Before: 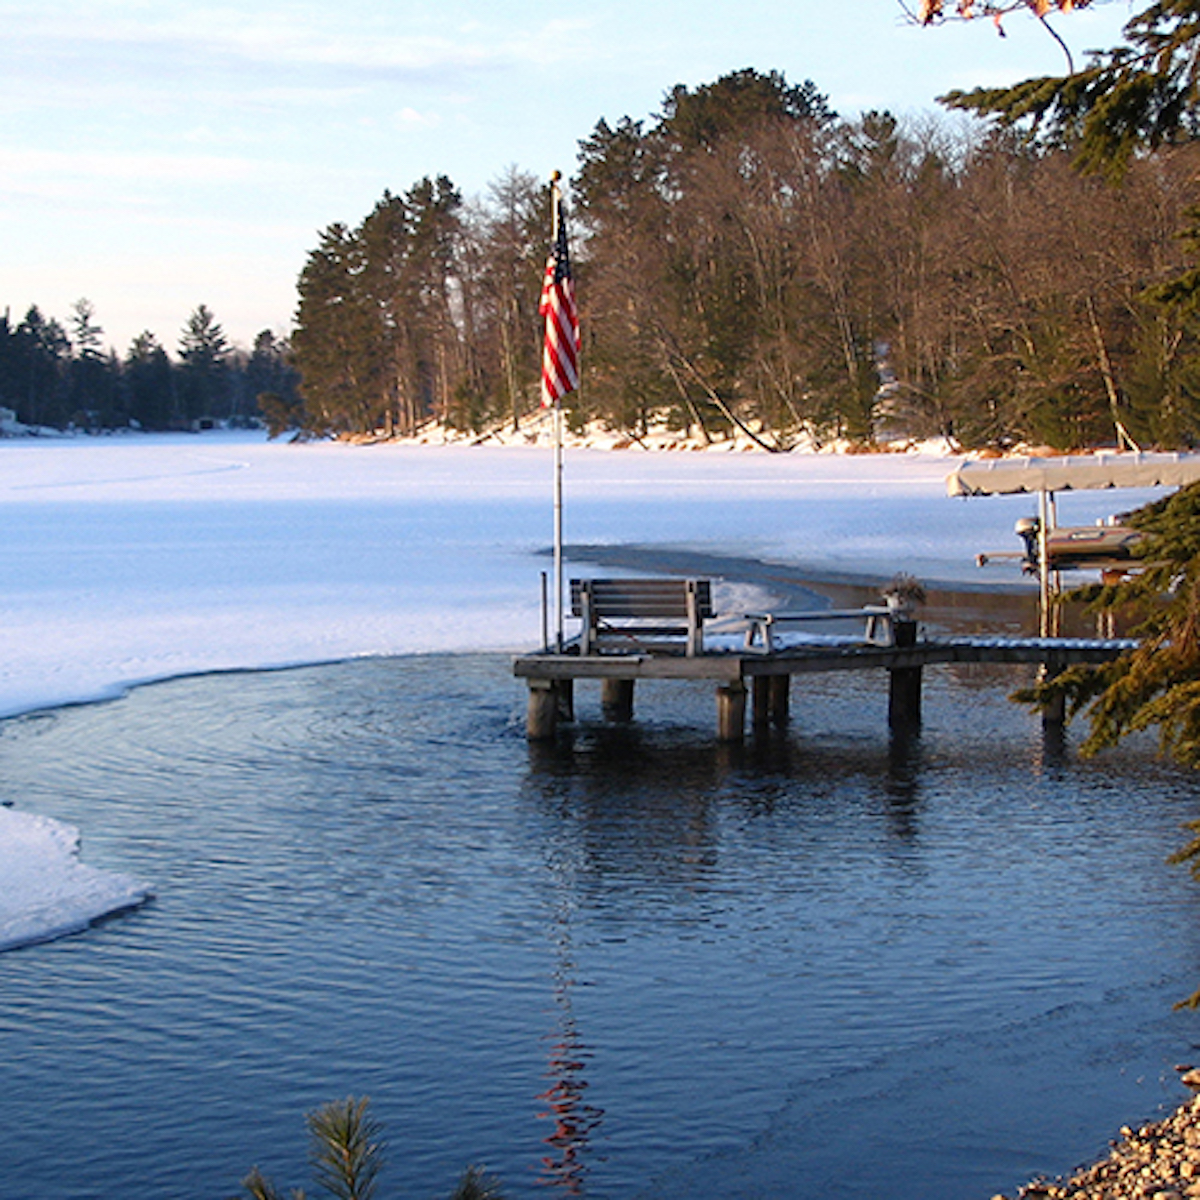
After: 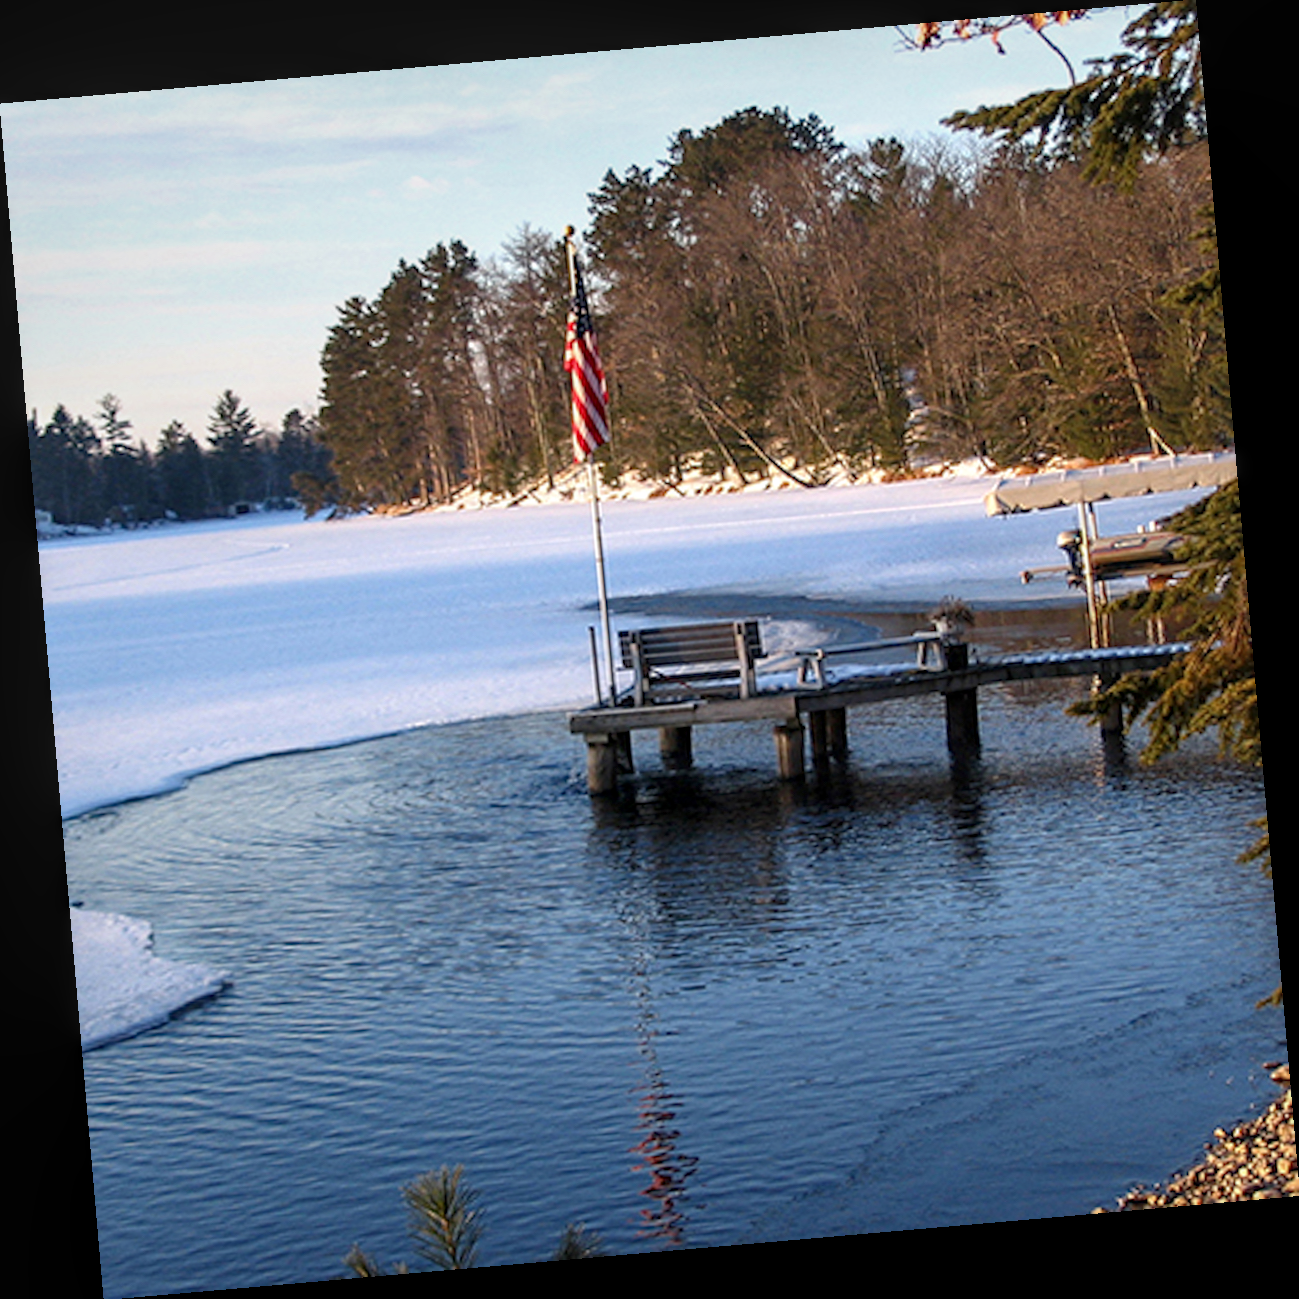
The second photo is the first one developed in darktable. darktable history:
local contrast: on, module defaults
rotate and perspective: rotation -4.98°, automatic cropping off
